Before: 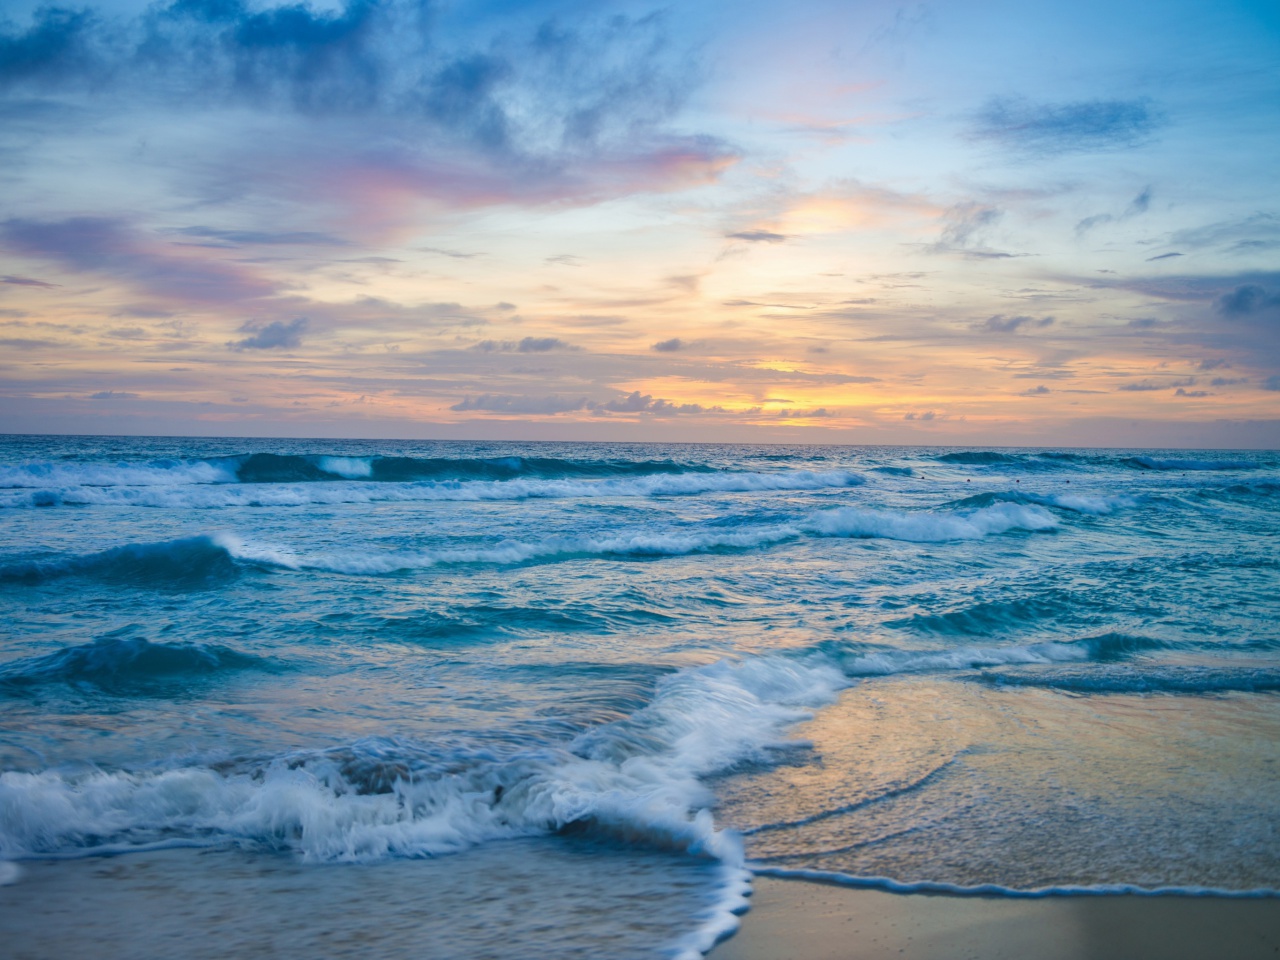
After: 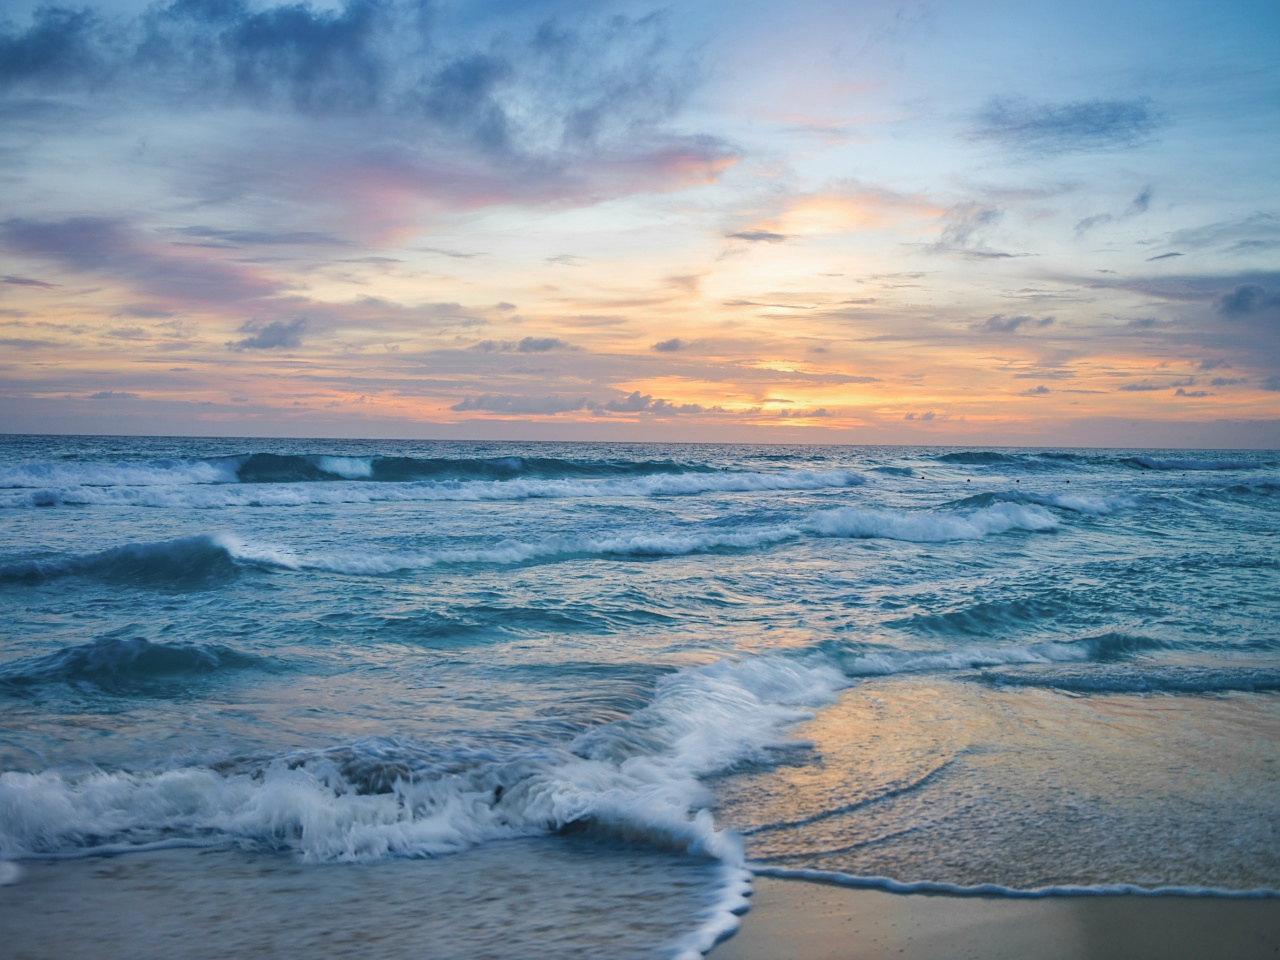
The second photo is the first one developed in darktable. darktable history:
sharpen: amount 0.215
color zones: curves: ch1 [(0, 0.679) (0.143, 0.647) (0.286, 0.261) (0.378, -0.011) (0.571, 0.396) (0.714, 0.399) (0.857, 0.406) (1, 0.679)]
color correction: highlights b* 0.006, saturation 0.983
